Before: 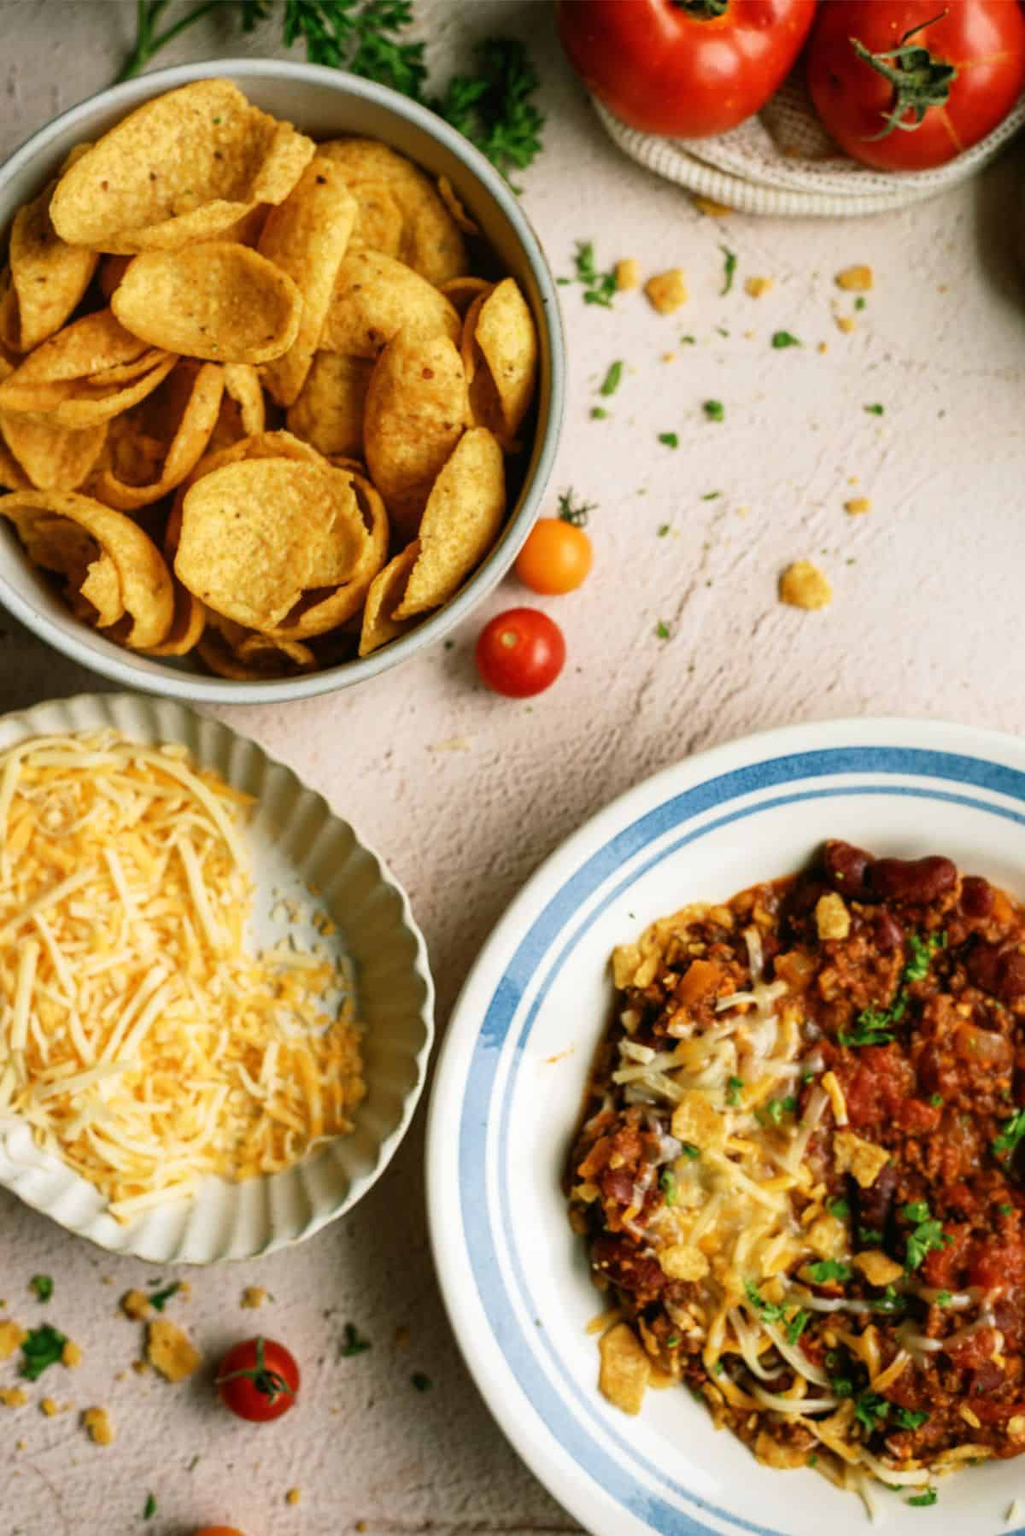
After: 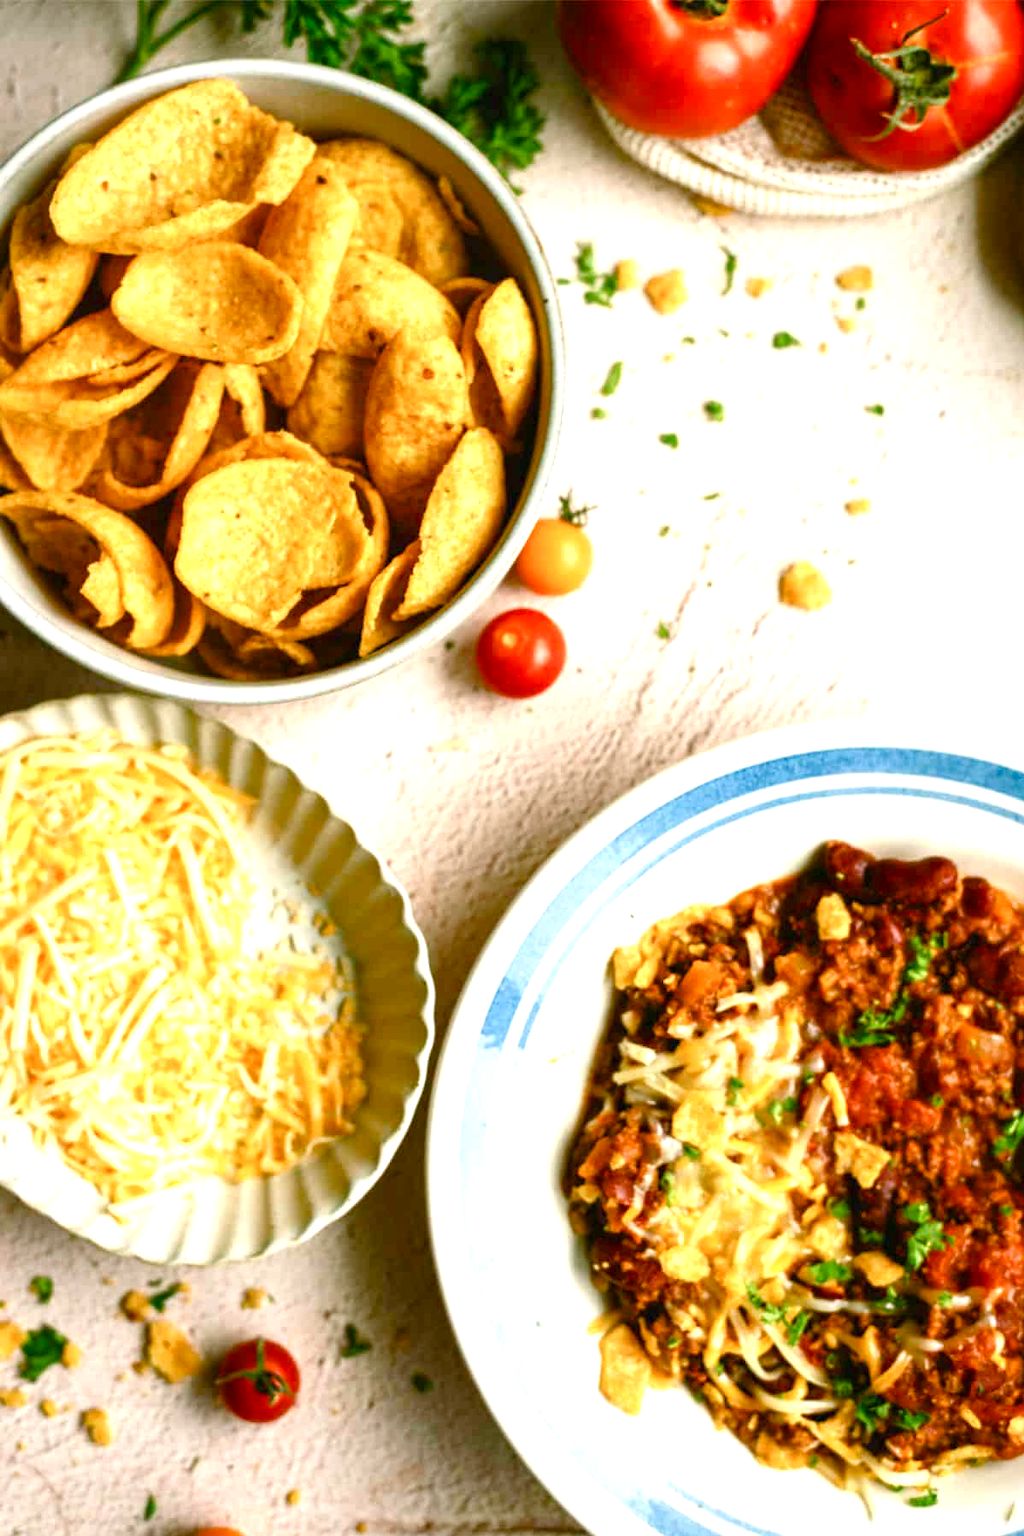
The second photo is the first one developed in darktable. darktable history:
exposure: black level correction 0, exposure 0.896 EV, compensate exposure bias true, compensate highlight preservation false
color balance rgb: perceptual saturation grading › global saturation 20%, perceptual saturation grading › highlights -25.204%, perceptual saturation grading › shadows 49.371%
